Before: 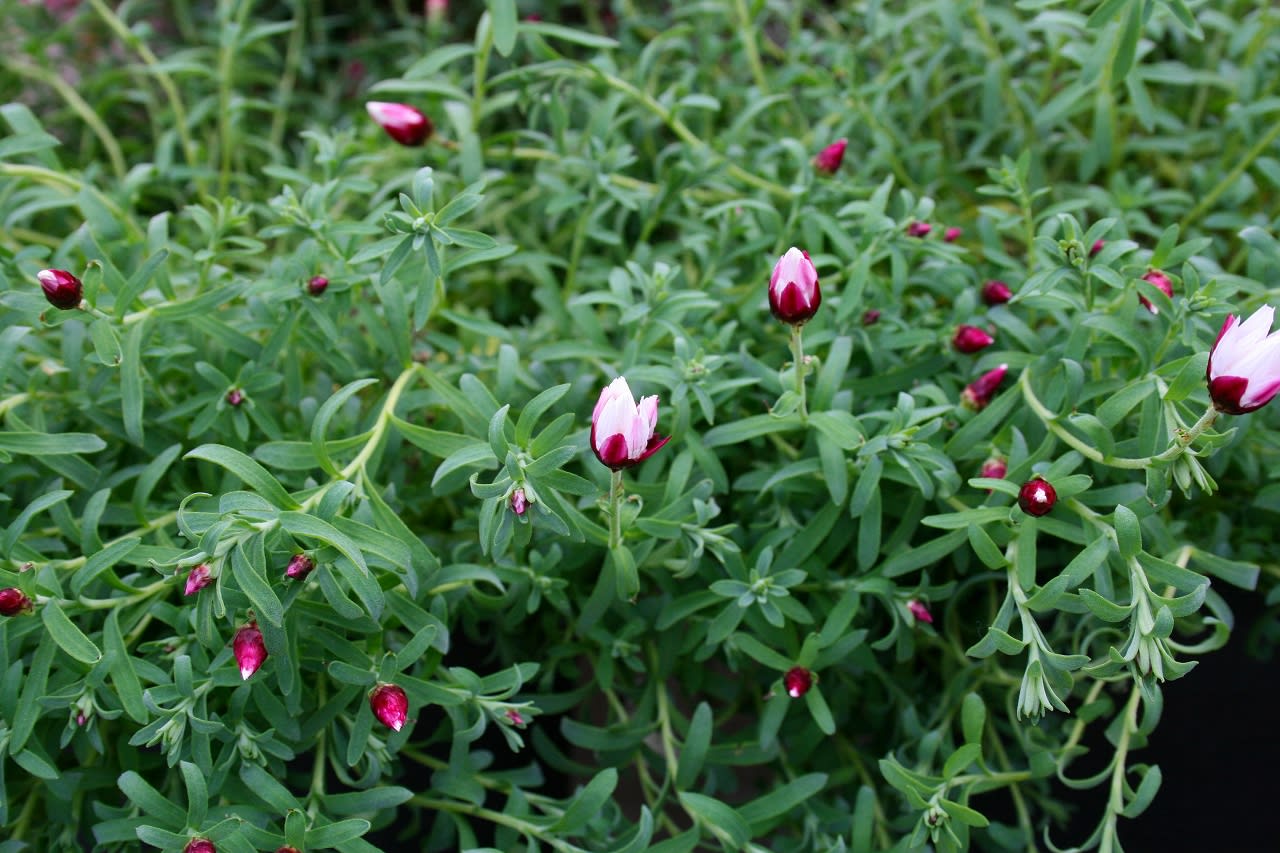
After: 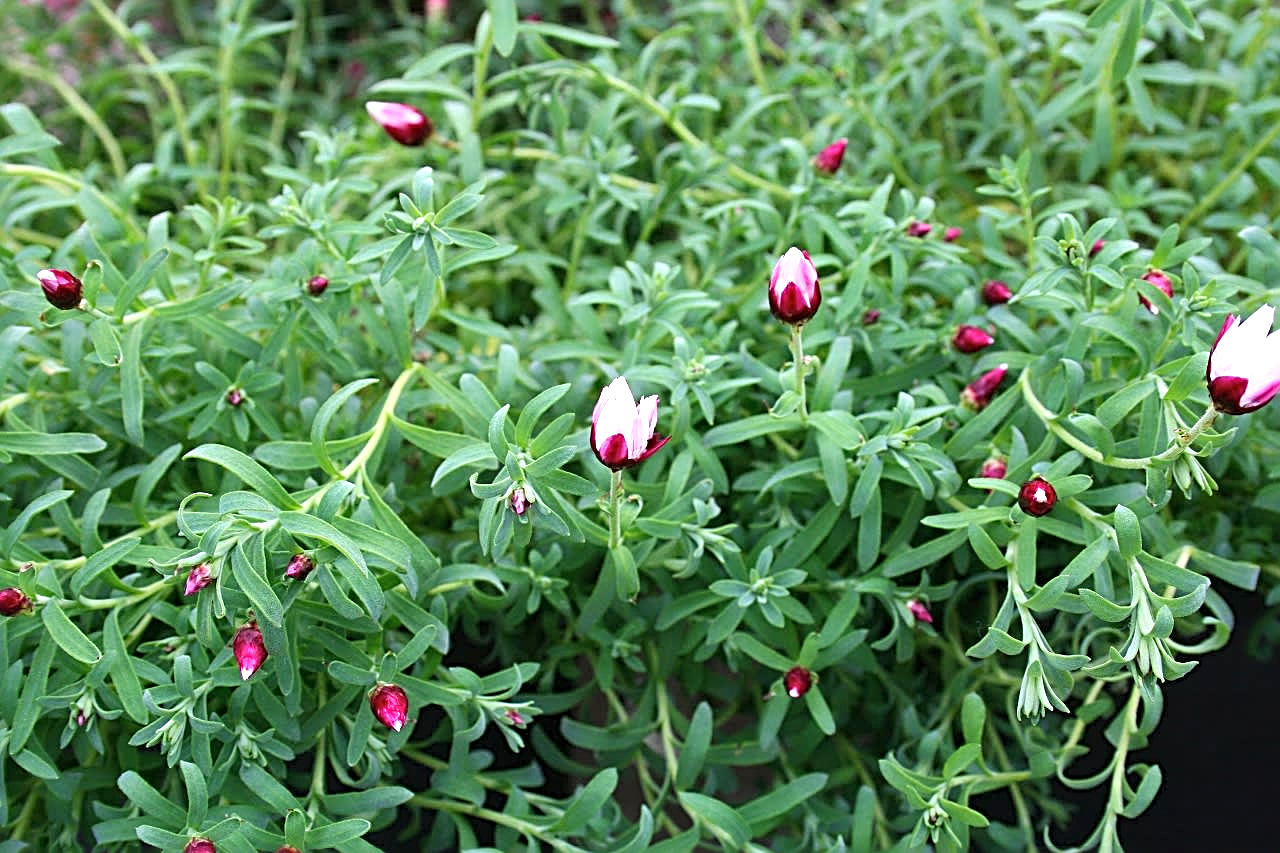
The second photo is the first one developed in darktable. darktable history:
sharpen: radius 2.676, amount 0.669
exposure: exposure 0.6 EV, compensate highlight preservation false
contrast brightness saturation: contrast 0.05, brightness 0.06, saturation 0.01
